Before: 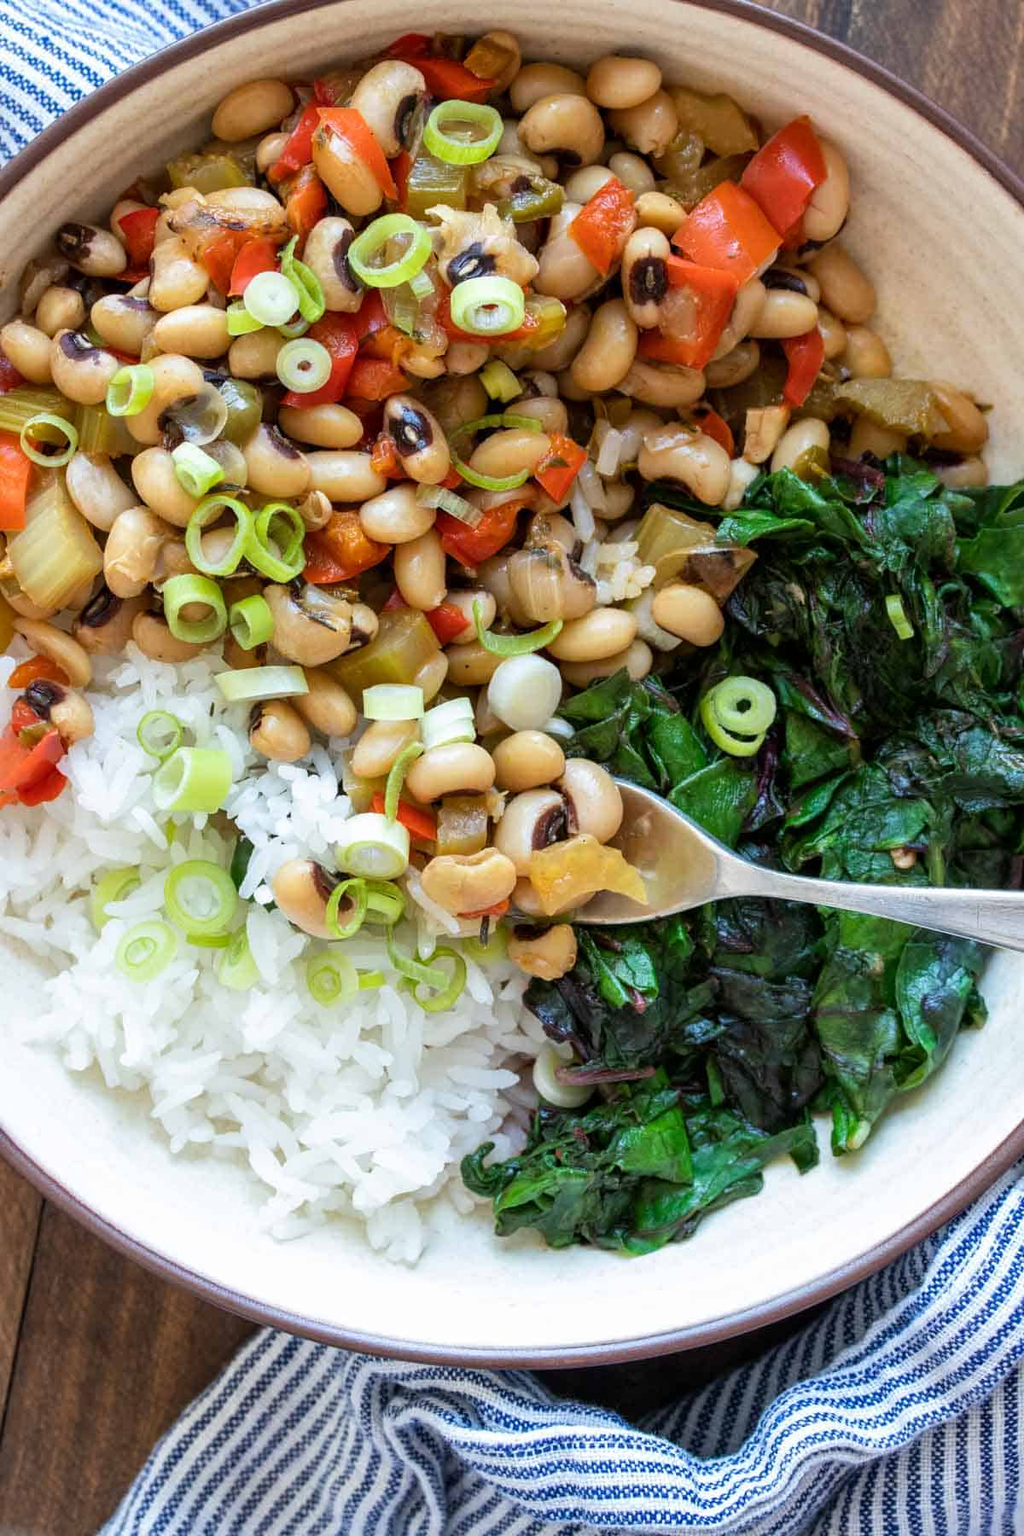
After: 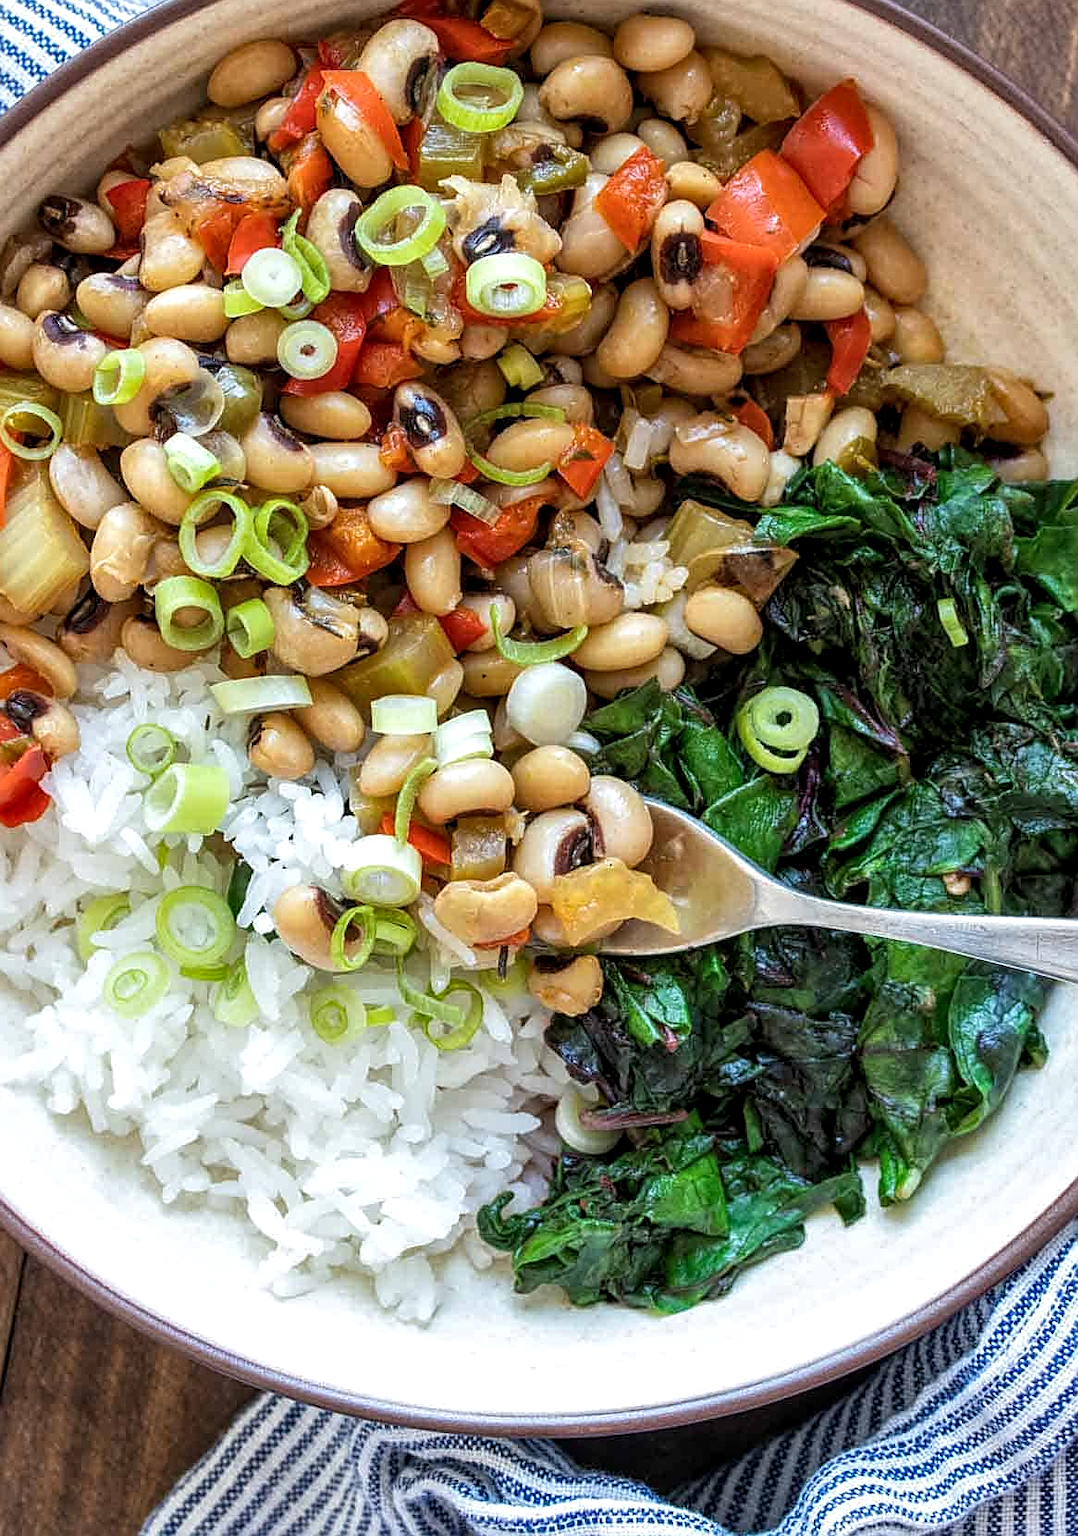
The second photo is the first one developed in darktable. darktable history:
shadows and highlights: shadows 36.22, highlights -27.08, shadows color adjustment 98.02%, highlights color adjustment 57.72%, soften with gaussian
sharpen: on, module defaults
local contrast: highlights 98%, shadows 89%, detail 160%, midtone range 0.2
crop: left 2.016%, top 2.796%, right 0.754%, bottom 4.892%
